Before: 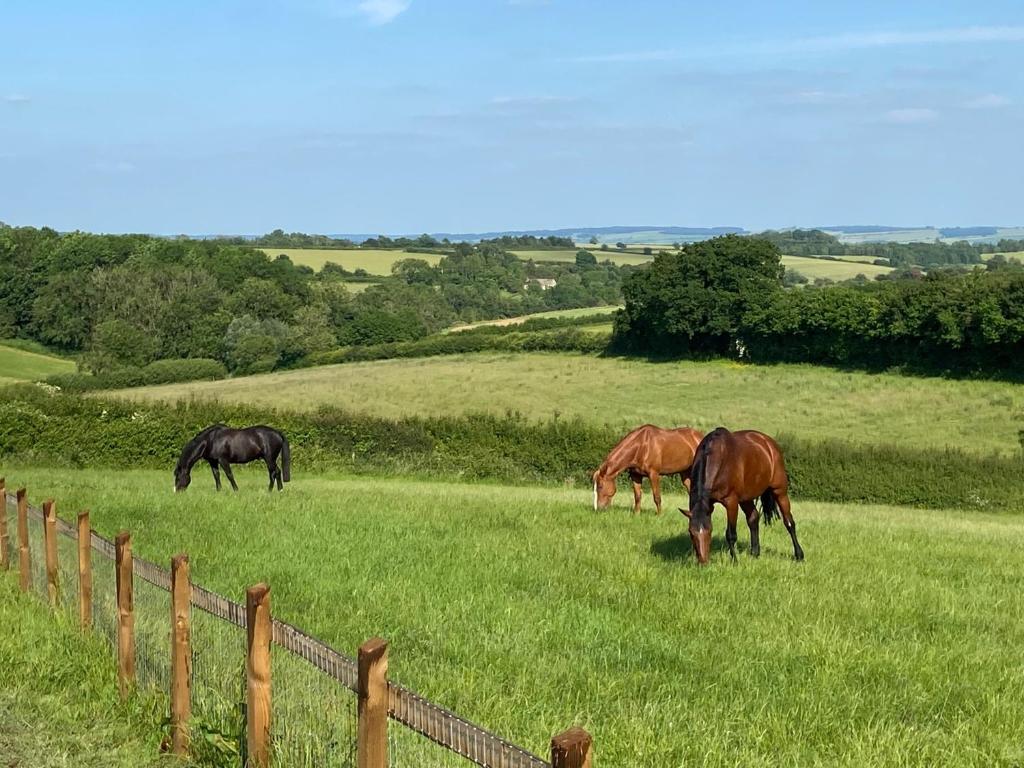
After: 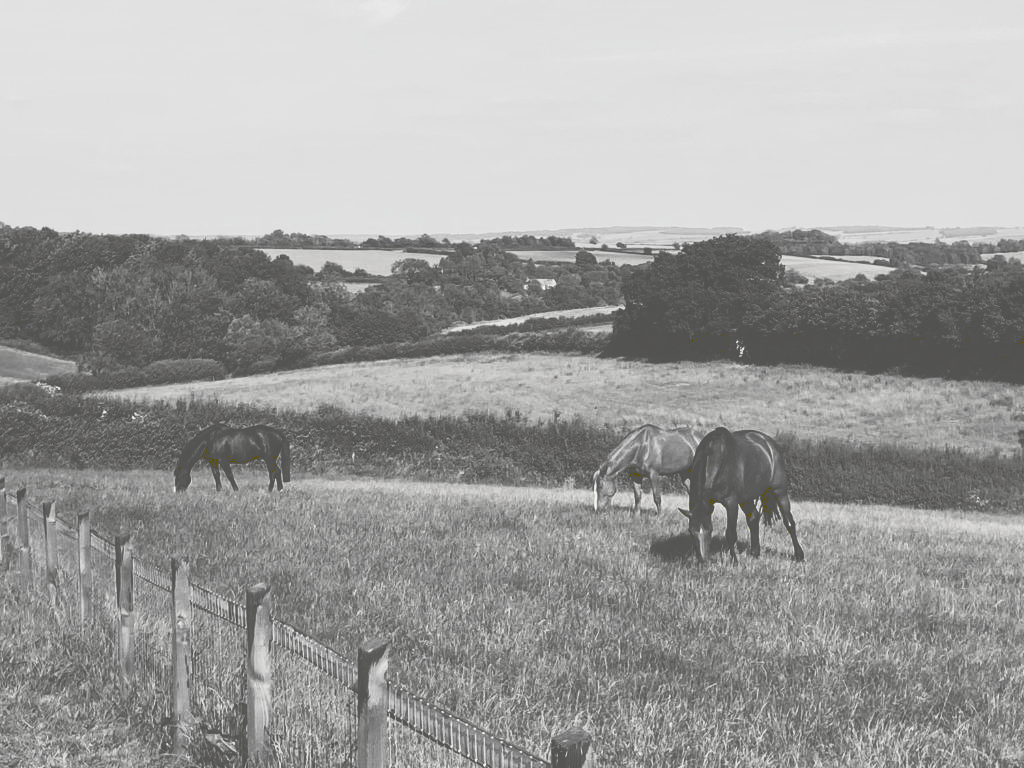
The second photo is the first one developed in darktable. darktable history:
tone curve: curves: ch0 [(0, 0) (0.003, 0.345) (0.011, 0.345) (0.025, 0.345) (0.044, 0.349) (0.069, 0.353) (0.1, 0.356) (0.136, 0.359) (0.177, 0.366) (0.224, 0.378) (0.277, 0.398) (0.335, 0.429) (0.399, 0.476) (0.468, 0.545) (0.543, 0.624) (0.623, 0.721) (0.709, 0.811) (0.801, 0.876) (0.898, 0.913) (1, 1)], preserve colors none
color look up table: target L [98.62, 90.24, 84.56, 88.82, 57.48, 73.68, 60.56, 55.28, 55.54, 39.07, 49.64, 37.41, 13.23, 15.16, 201.68, 76.98, 74.42, 66.24, 66.62, 58.64, 62.08, 48.44, 48.04, 35.3, 29.73, 19.87, 9.263, 100, 88.82, 87.41, 72.94, 79.88, 70.35, 84.56, 64.23, 52.8, 60.56, 42.37, 30.16, 40.32, 19.87, 5.464, 94.45, 88.12, 79.88, 65.11, 56.58, 44.82, 34.03], target a [-0.288, -0.1, -0.002, -0.002, 0, -0.002, 0, 0.001, 0.001, 0, 0, -0.001, -0.376, -0.133, 0, 0, -0.001, 0.001, 0 ×6, -0.001, -0.002, -0.383, -0.097, -0.002, -0.101, -0.001, 0, 0, -0.002, 0.001, 0, 0, -0.001, 0, 0, -0.002, -0.301, -0.1, -0.002, 0, 0, 0.001, -0.001, -0.002], target b [3.608, 1.239, 0.023, 0.023, 0.002, 0.023, 0.002, -0.004, -0.004, -0.002, 0.002, 0.002, 5.122, 1.678, -0.001, 0.002, 0.003, -0.004, 0.003, -0.004, 0.002 ×4, 0.015, 0.017, 5.094, 1.21, 0.023, 1.248, 0.003, 0.002, 0.002, 0.023, -0.004, 0.002, 0.002, 0.002, 0.003, 0.002, 0.017, 3.707, 1.227, 0.023, 0.002, 0.002, -0.004, 0.016, 0.015], num patches 49
